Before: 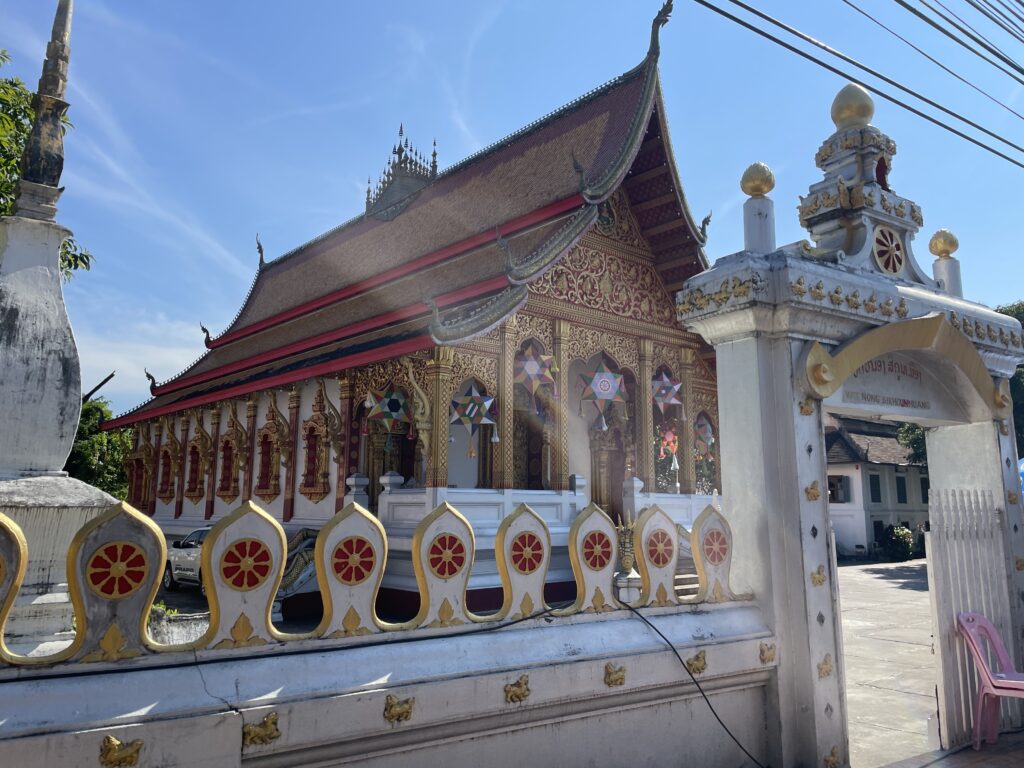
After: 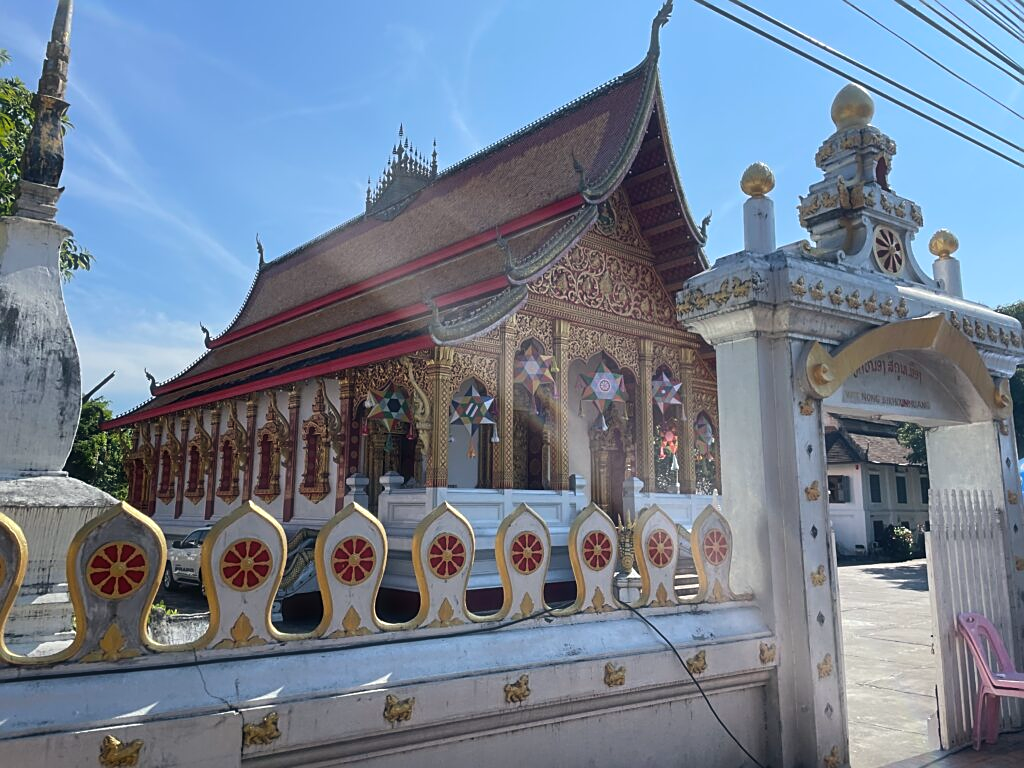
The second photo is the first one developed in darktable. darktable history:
sharpen: on, module defaults
haze removal: strength -0.101, compatibility mode true, adaptive false
